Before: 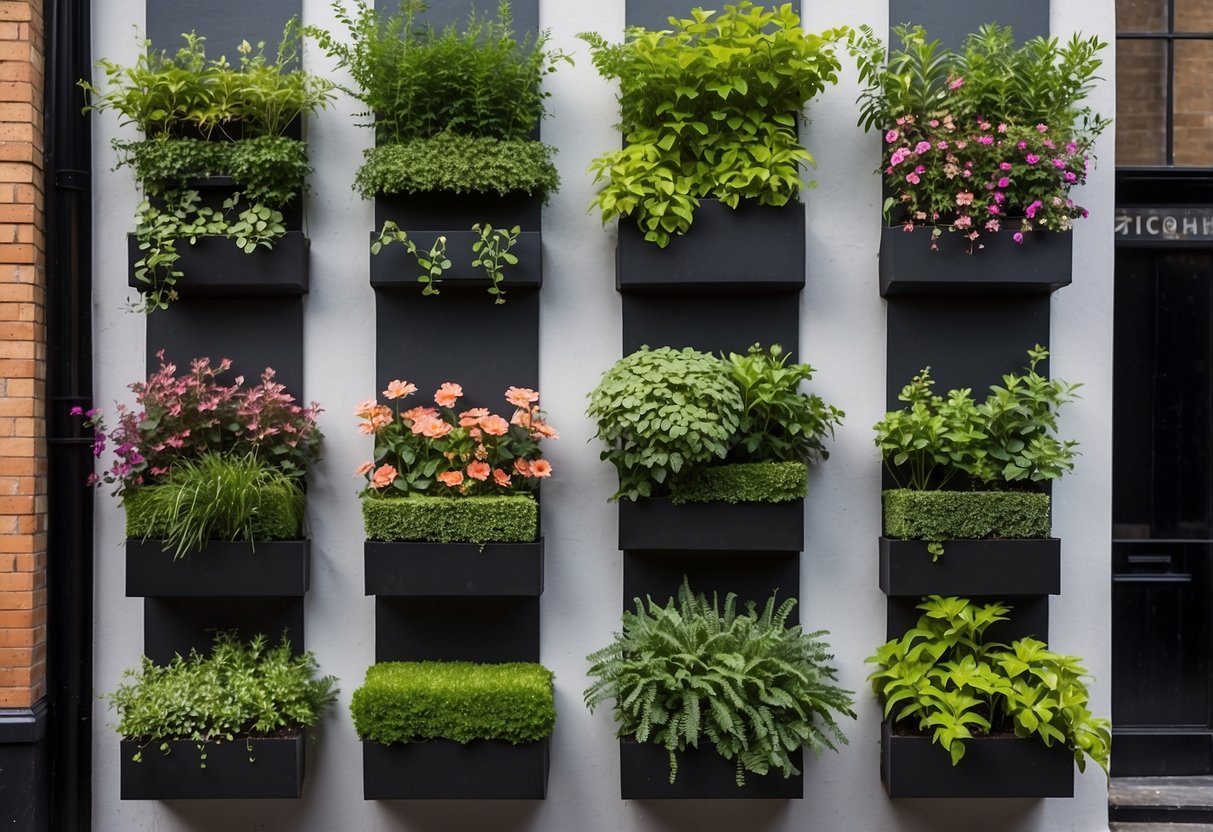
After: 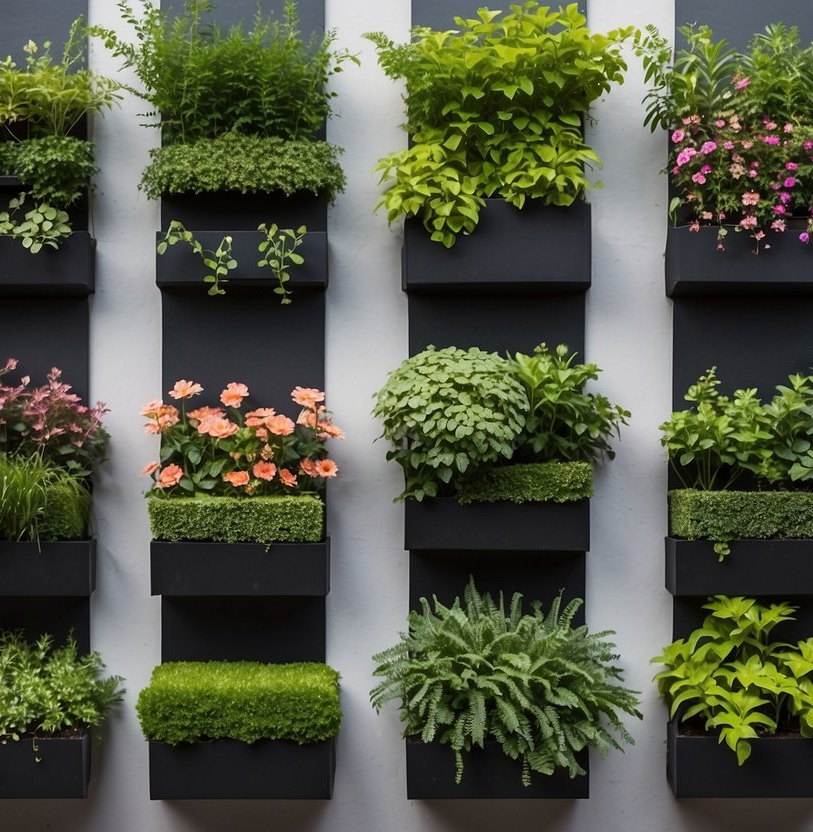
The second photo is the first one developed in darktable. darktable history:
crop and rotate: left 17.681%, right 15.278%
